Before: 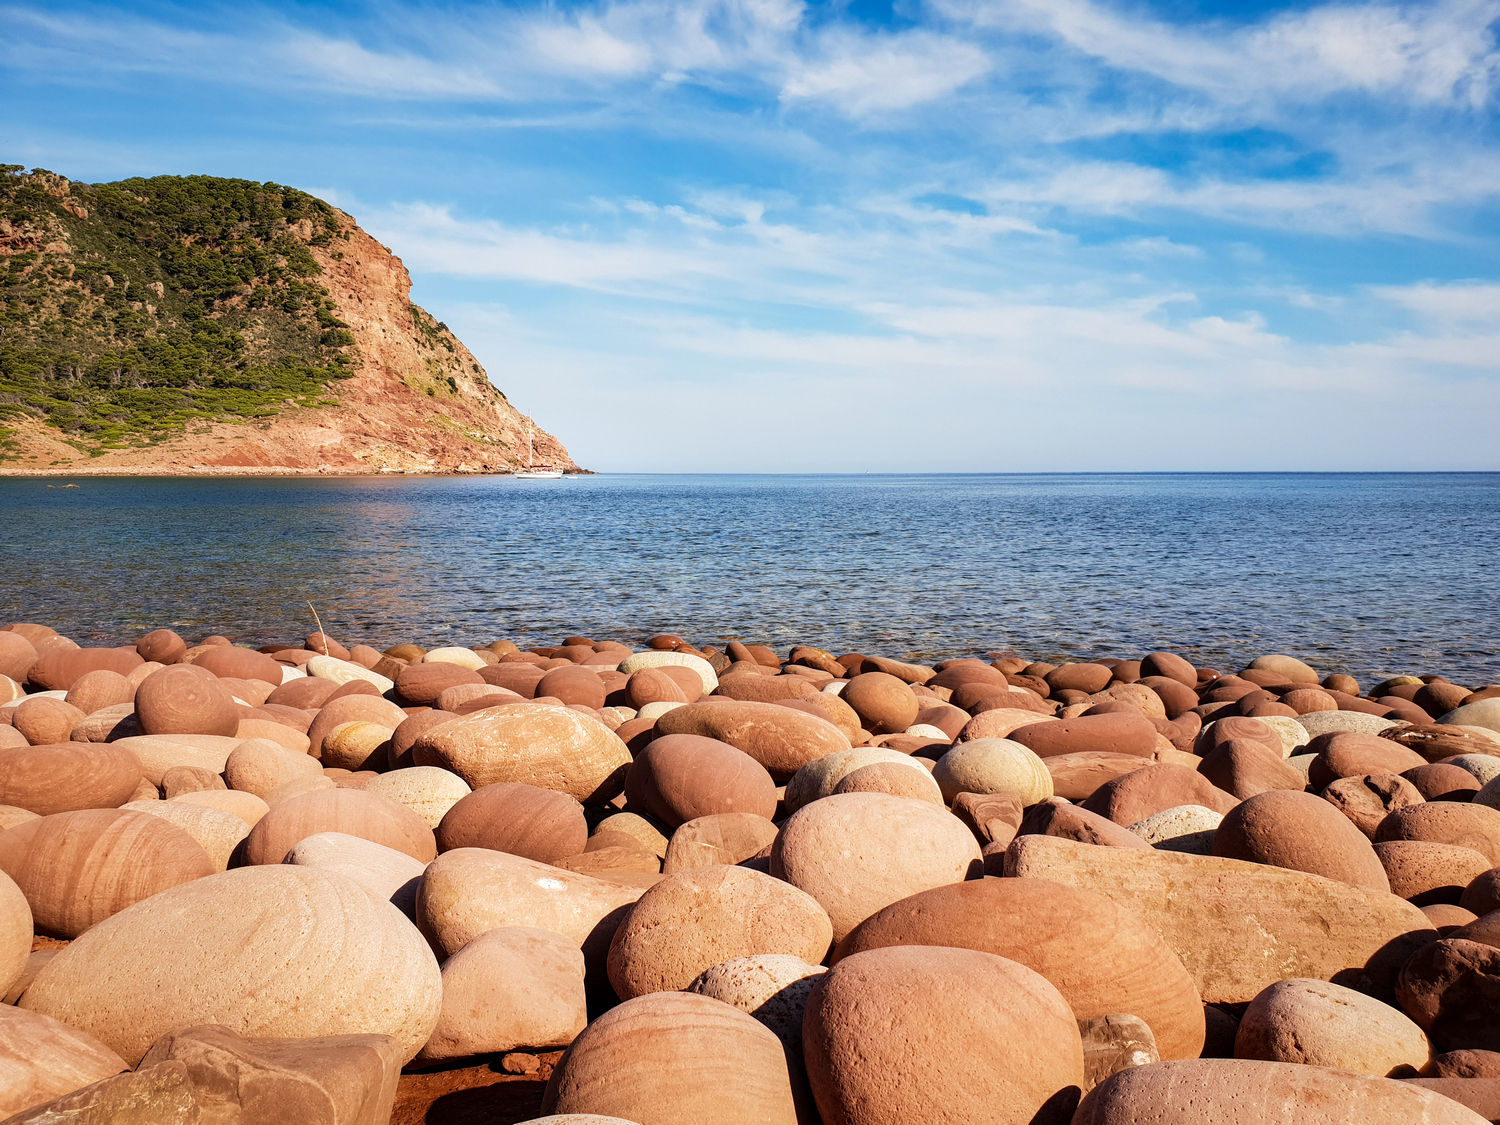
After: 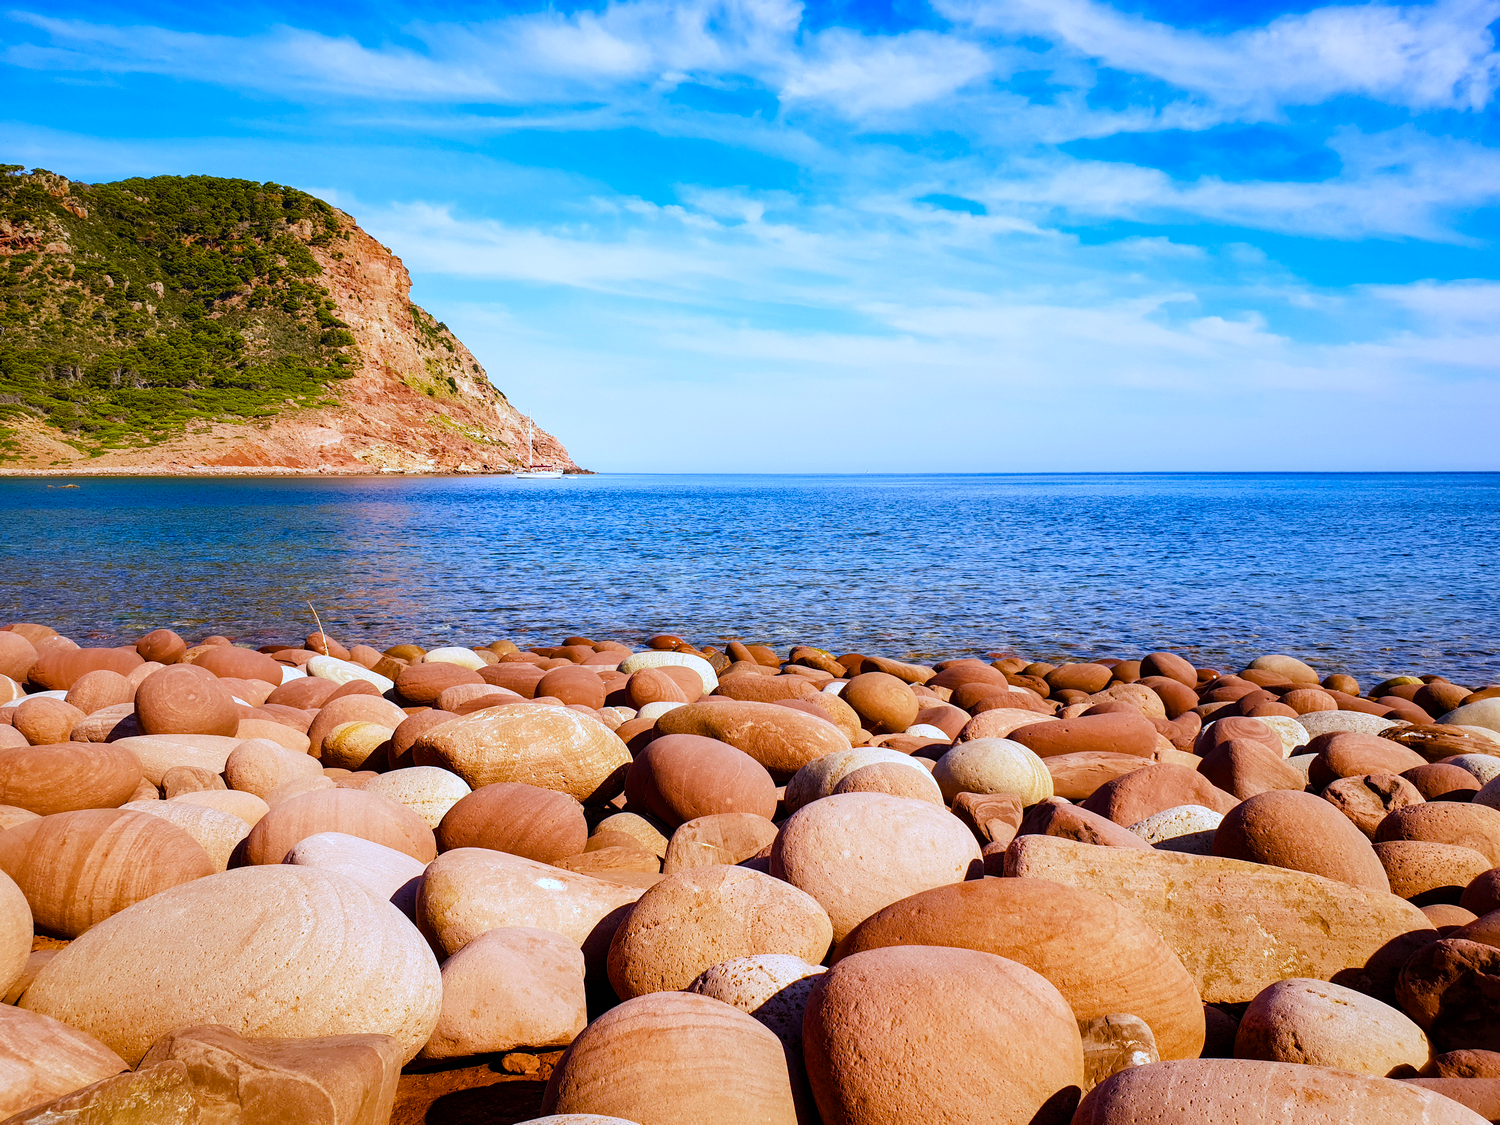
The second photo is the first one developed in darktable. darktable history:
color balance rgb: perceptual saturation grading › global saturation 20%, perceptual saturation grading › highlights -25%, perceptual saturation grading › shadows 50.52%, global vibrance 40.24%
white balance: red 0.948, green 1.02, blue 1.176
